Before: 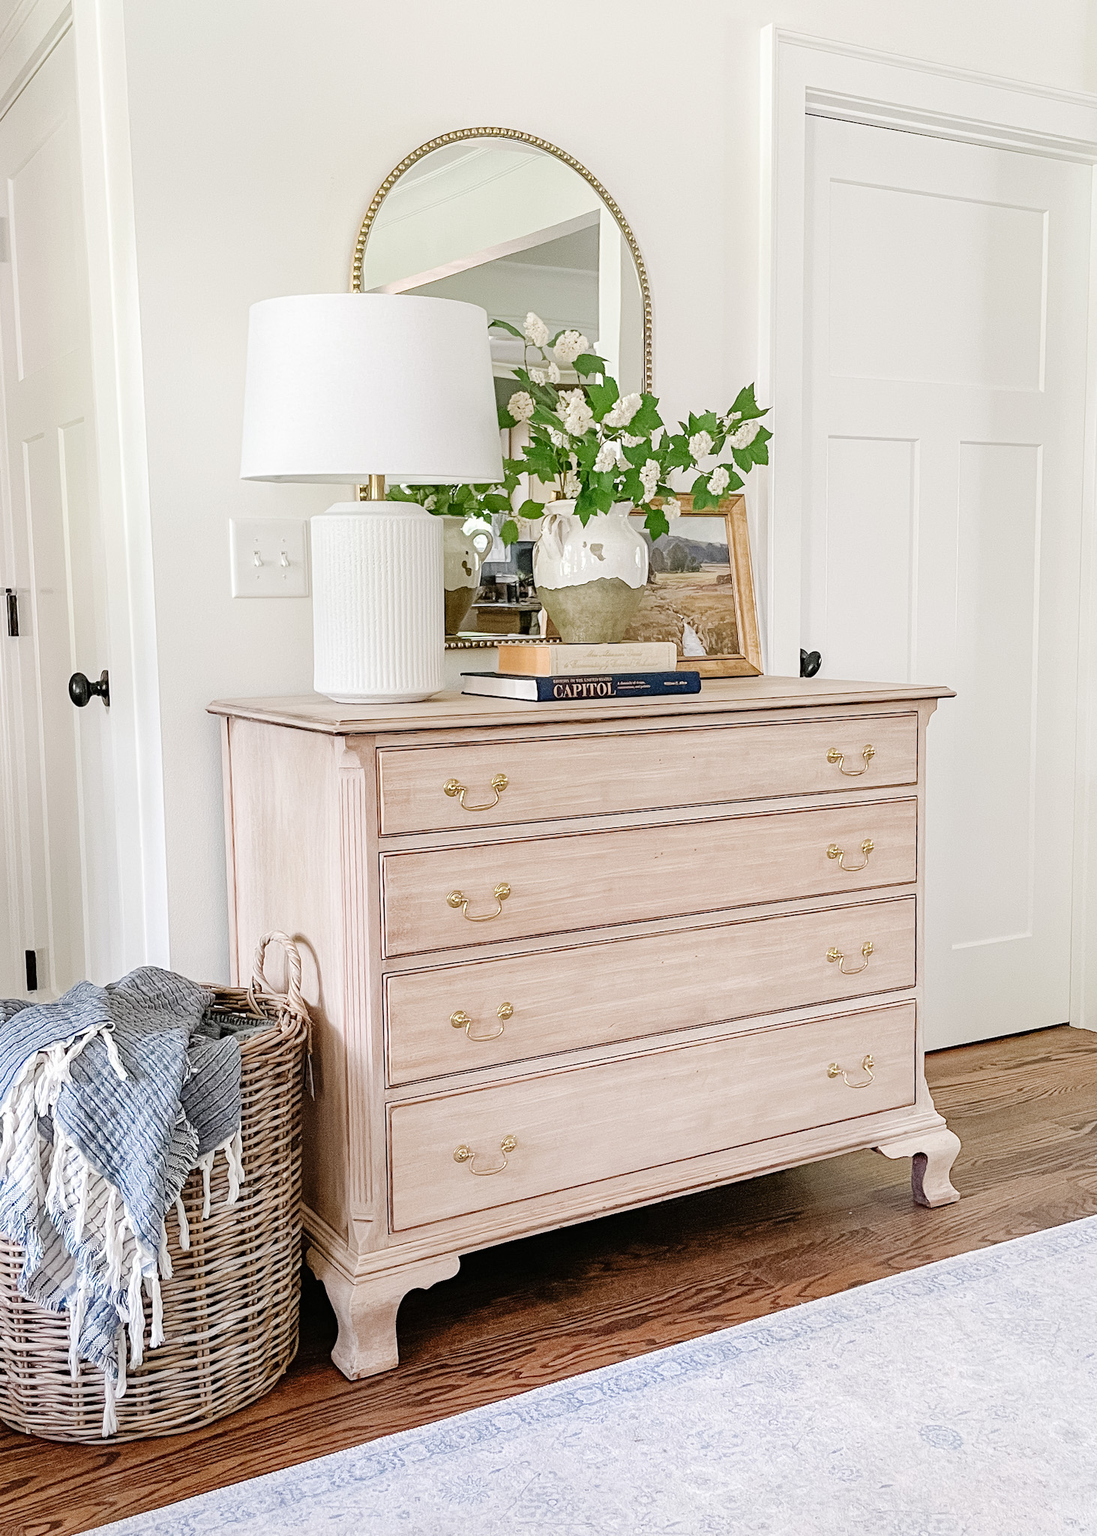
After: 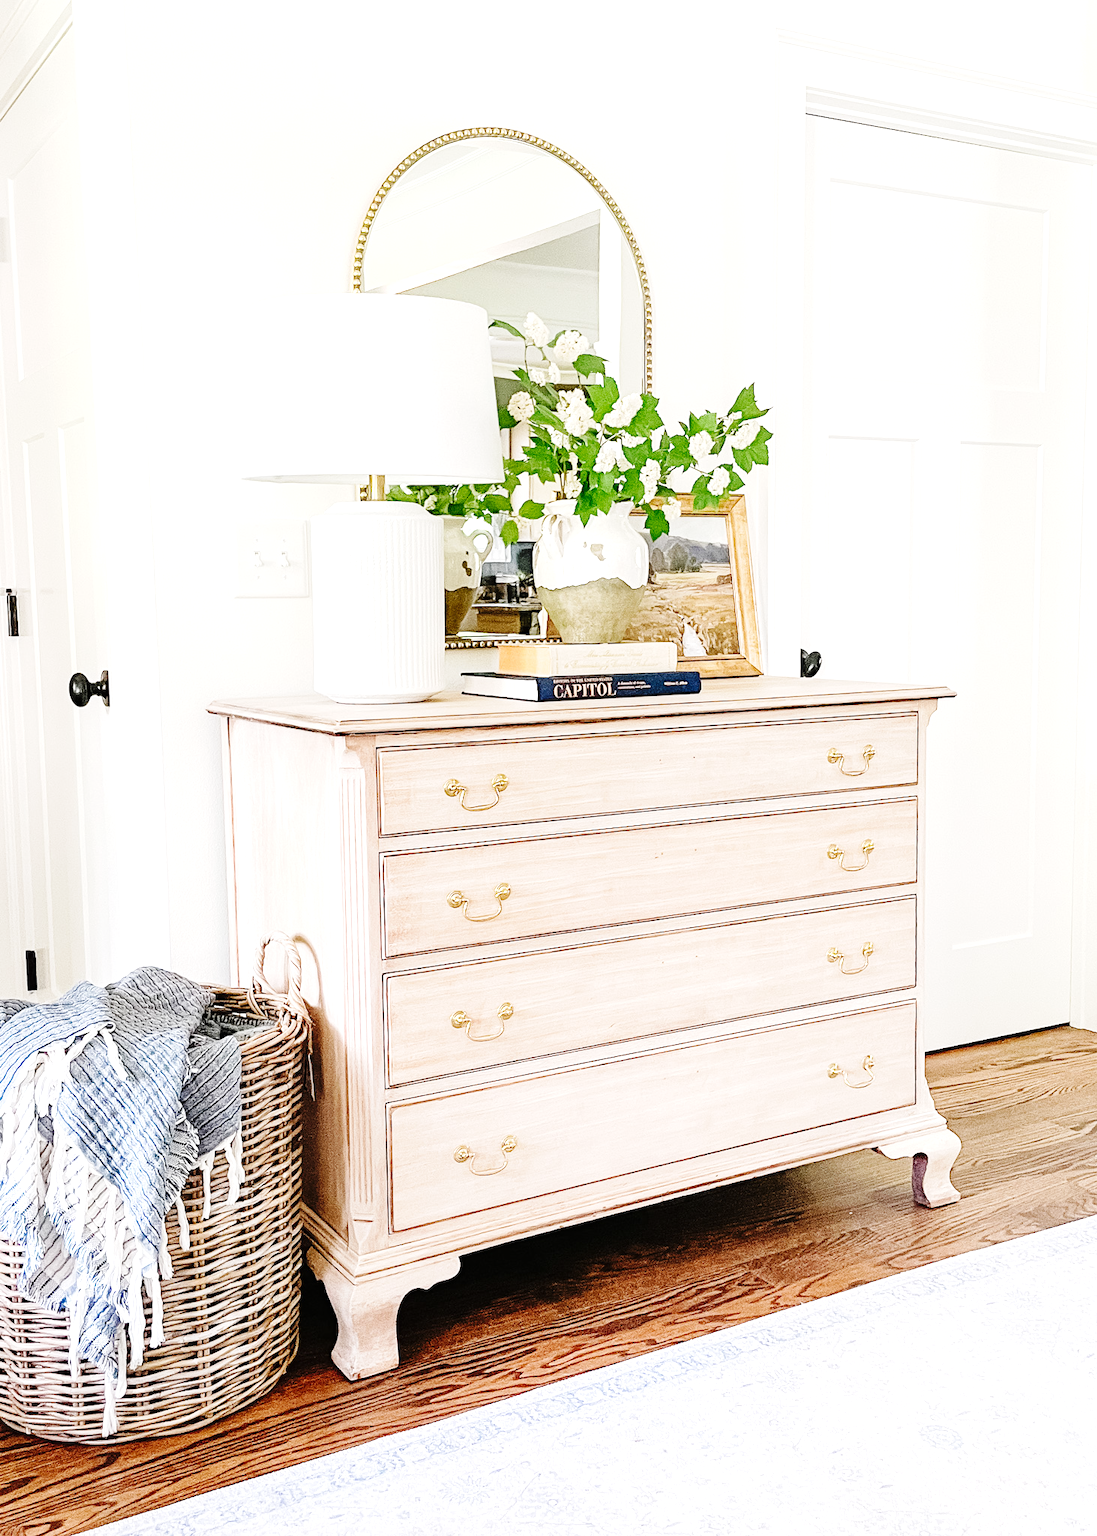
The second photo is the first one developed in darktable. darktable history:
base curve: curves: ch0 [(0, 0) (0.036, 0.025) (0.121, 0.166) (0.206, 0.329) (0.605, 0.79) (1, 1)], preserve colors none
exposure: black level correction 0, exposure 0.498 EV, compensate highlight preservation false
